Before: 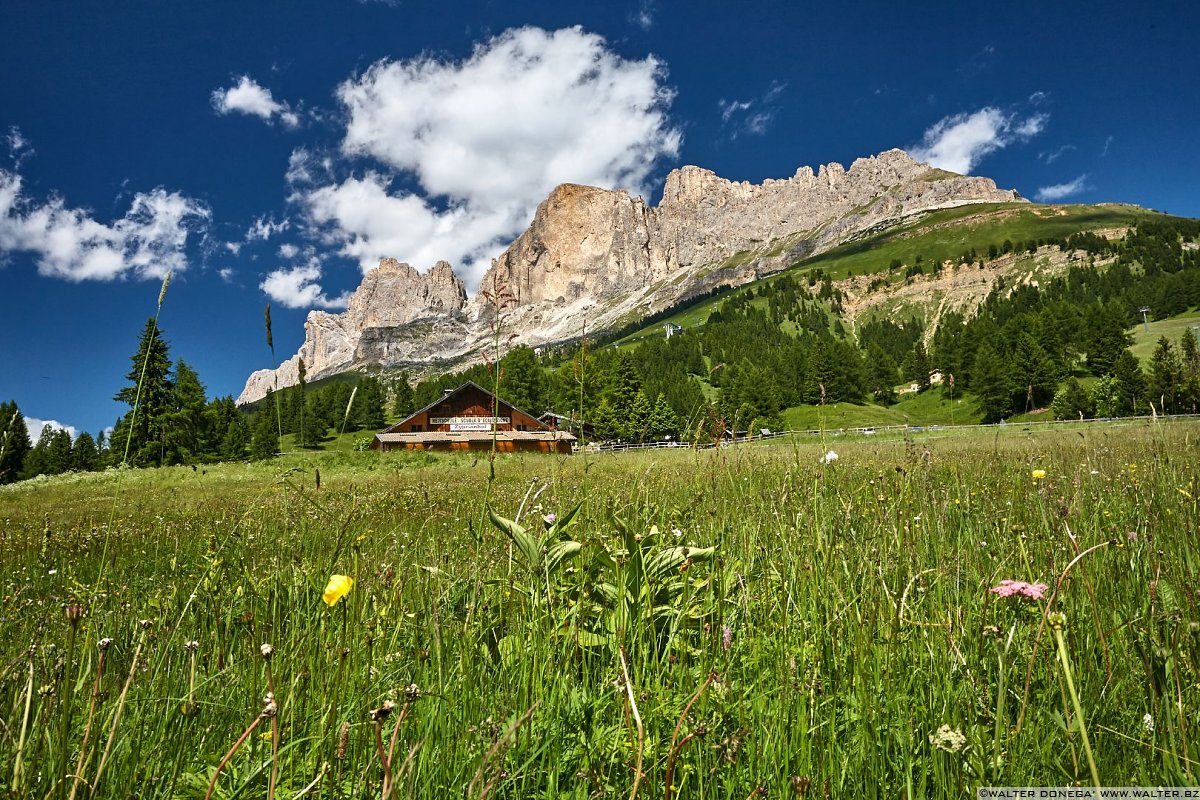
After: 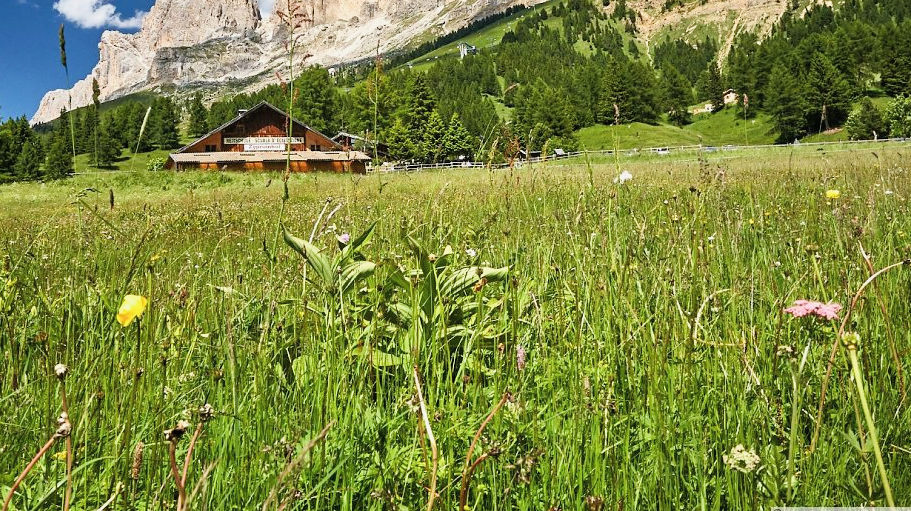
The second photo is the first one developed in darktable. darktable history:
filmic rgb: black relative exposure -8.02 EV, white relative exposure 3.81 EV, threshold 5.97 EV, hardness 4.36, enable highlight reconstruction true
exposure: black level correction -0.002, exposure 0.71 EV, compensate highlight preservation false
crop and rotate: left 17.227%, top 35.105%, right 6.779%, bottom 0.954%
